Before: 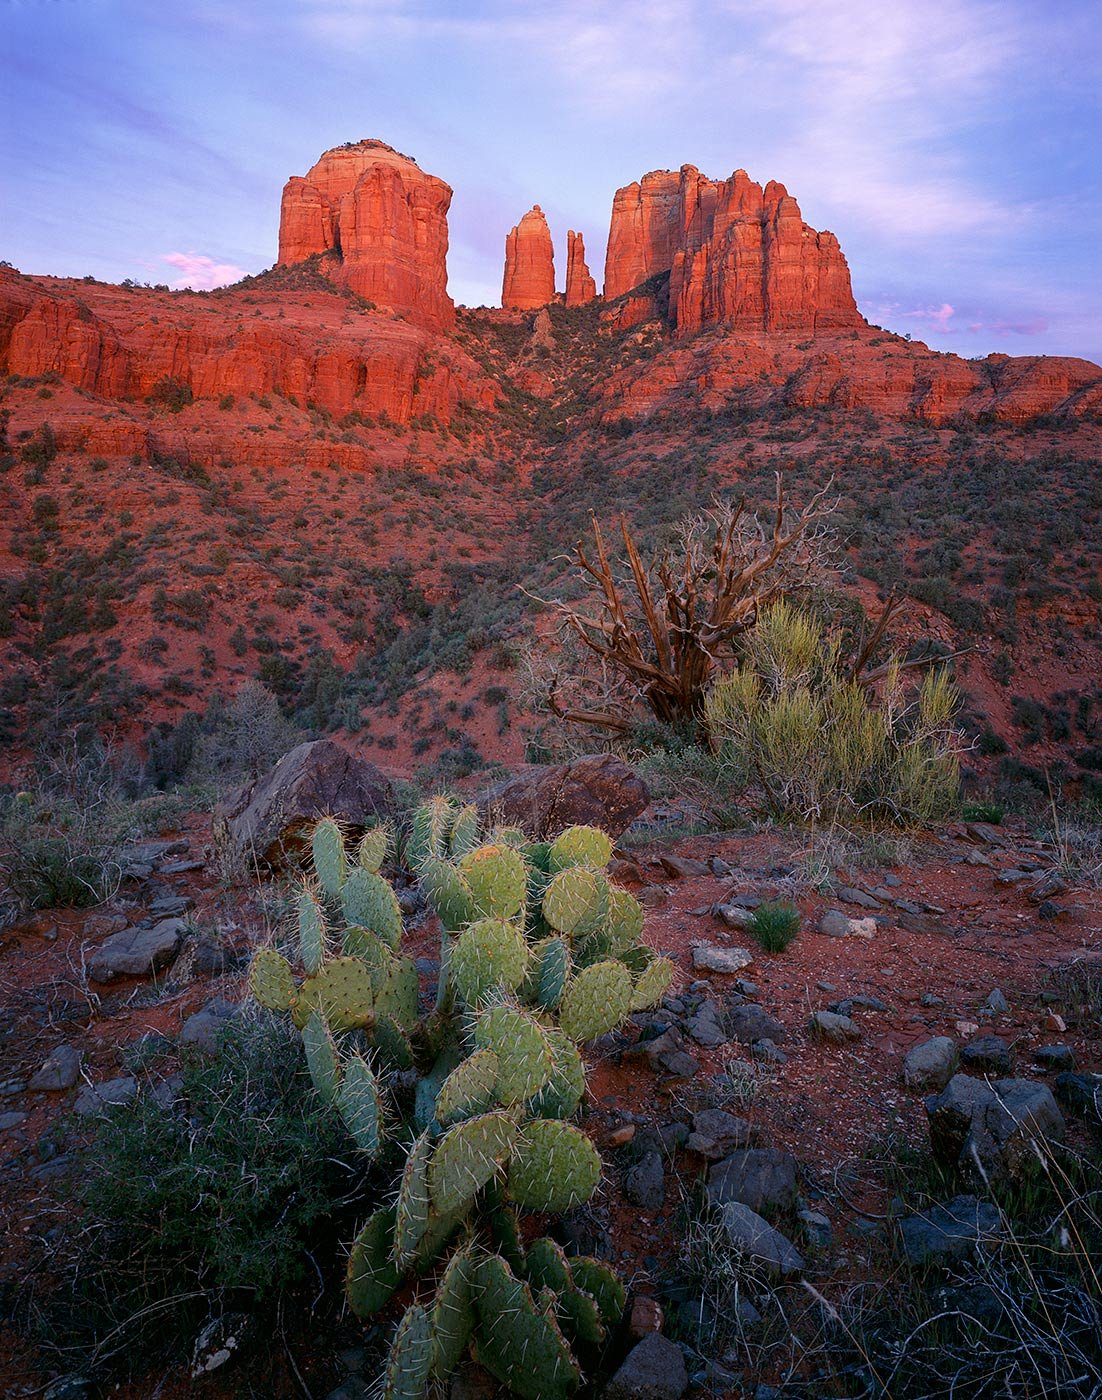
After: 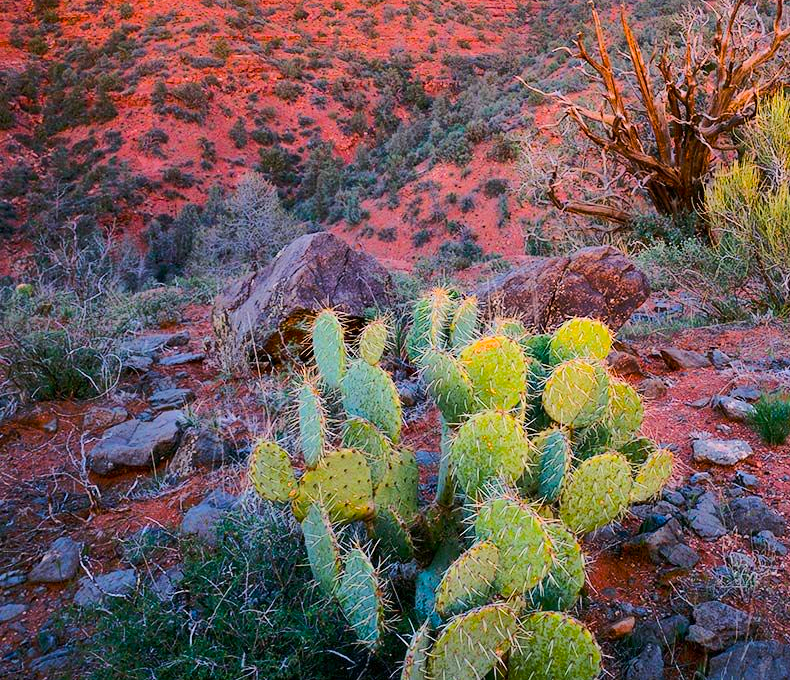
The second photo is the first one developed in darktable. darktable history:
crop: top 36.34%, right 28.278%, bottom 15.042%
color balance rgb: linear chroma grading › global chroma 15.162%, perceptual saturation grading › global saturation 25.254%, global vibrance 11.214%
base curve: curves: ch0 [(0, 0) (0.025, 0.046) (0.112, 0.277) (0.467, 0.74) (0.814, 0.929) (1, 0.942)], preserve colors average RGB
